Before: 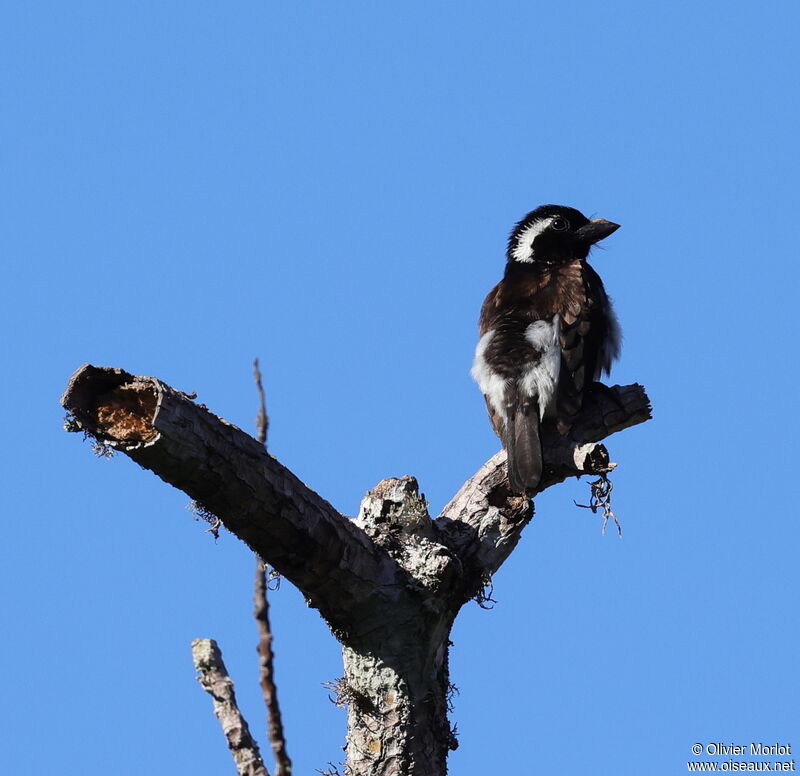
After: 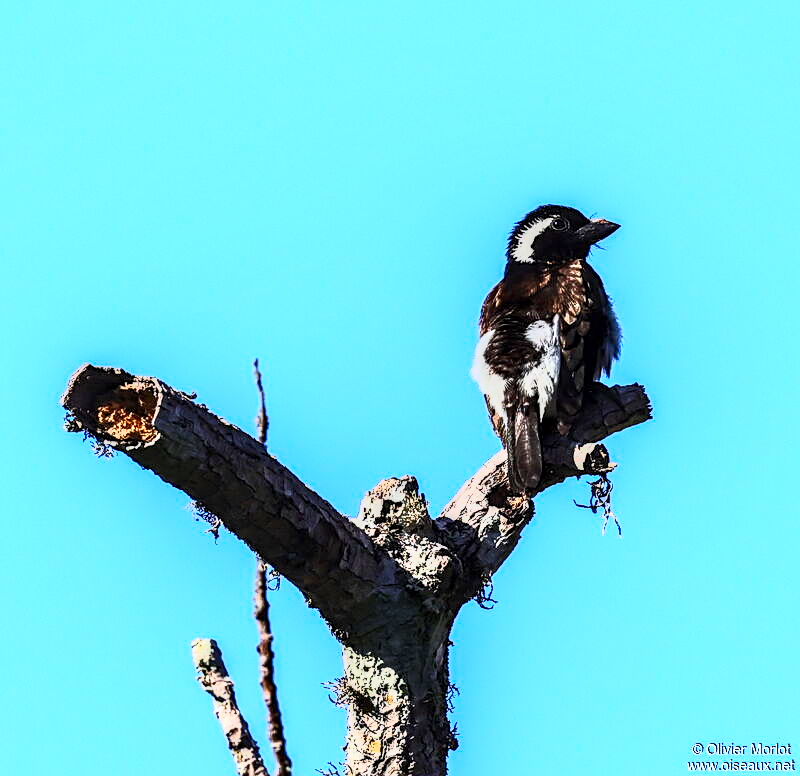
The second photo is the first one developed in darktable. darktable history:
sharpen: on, module defaults
local contrast: highlights 16%, detail 187%
contrast brightness saturation: contrast 0.821, brightness 0.608, saturation 0.597
exposure: exposure 0.201 EV, compensate exposure bias true, compensate highlight preservation false
